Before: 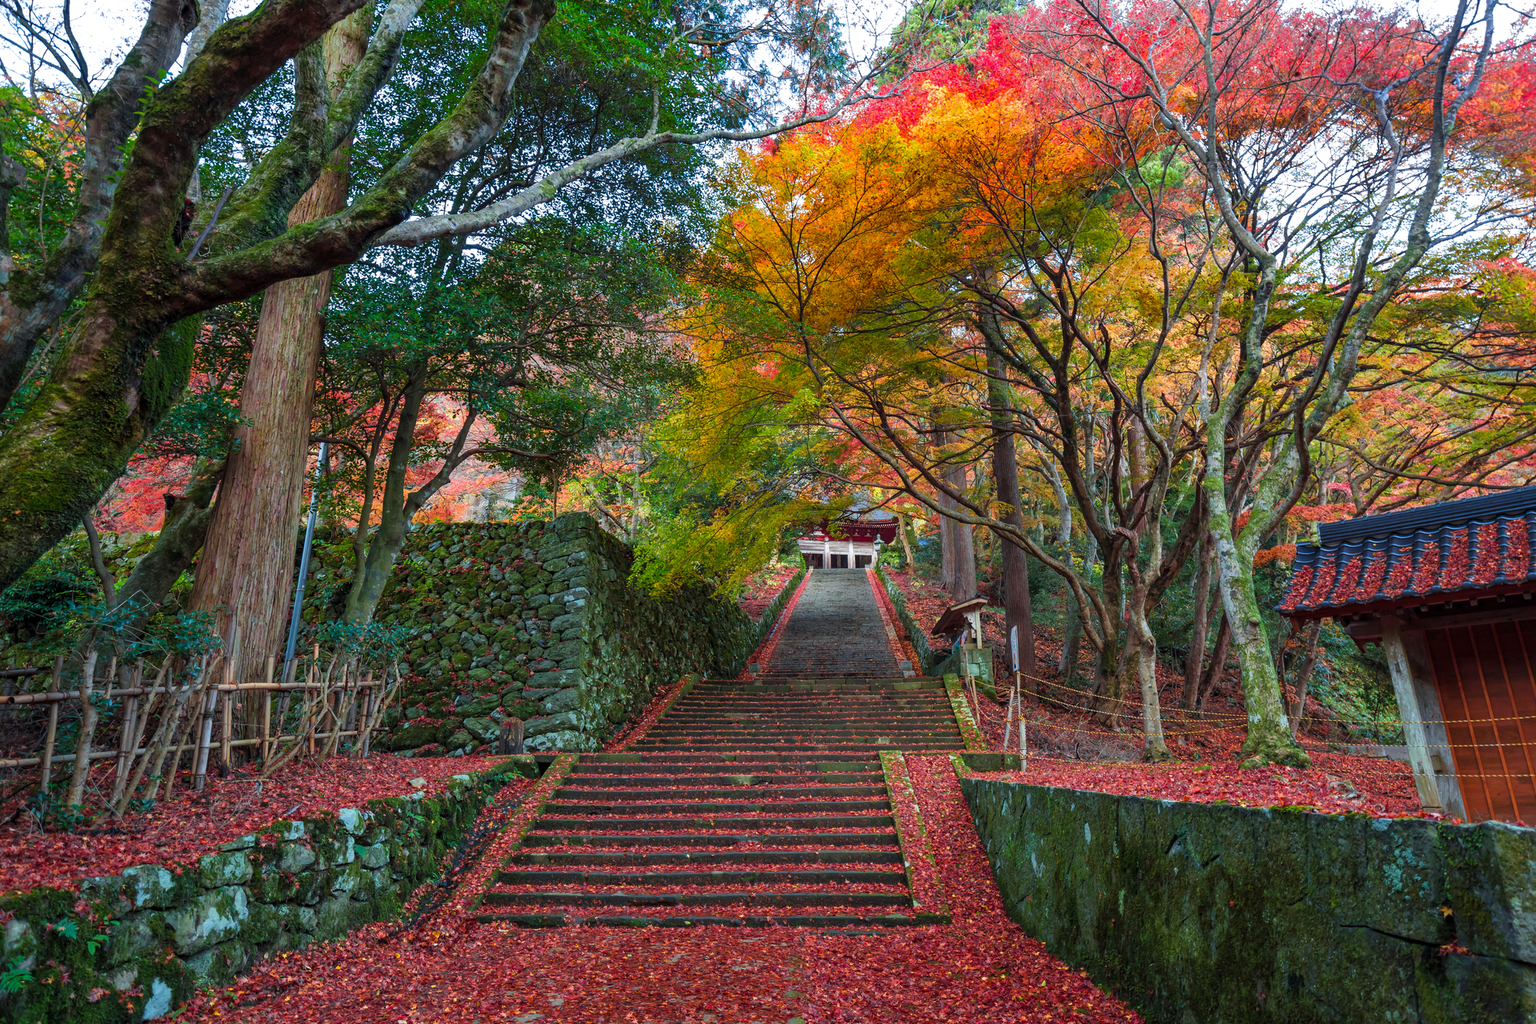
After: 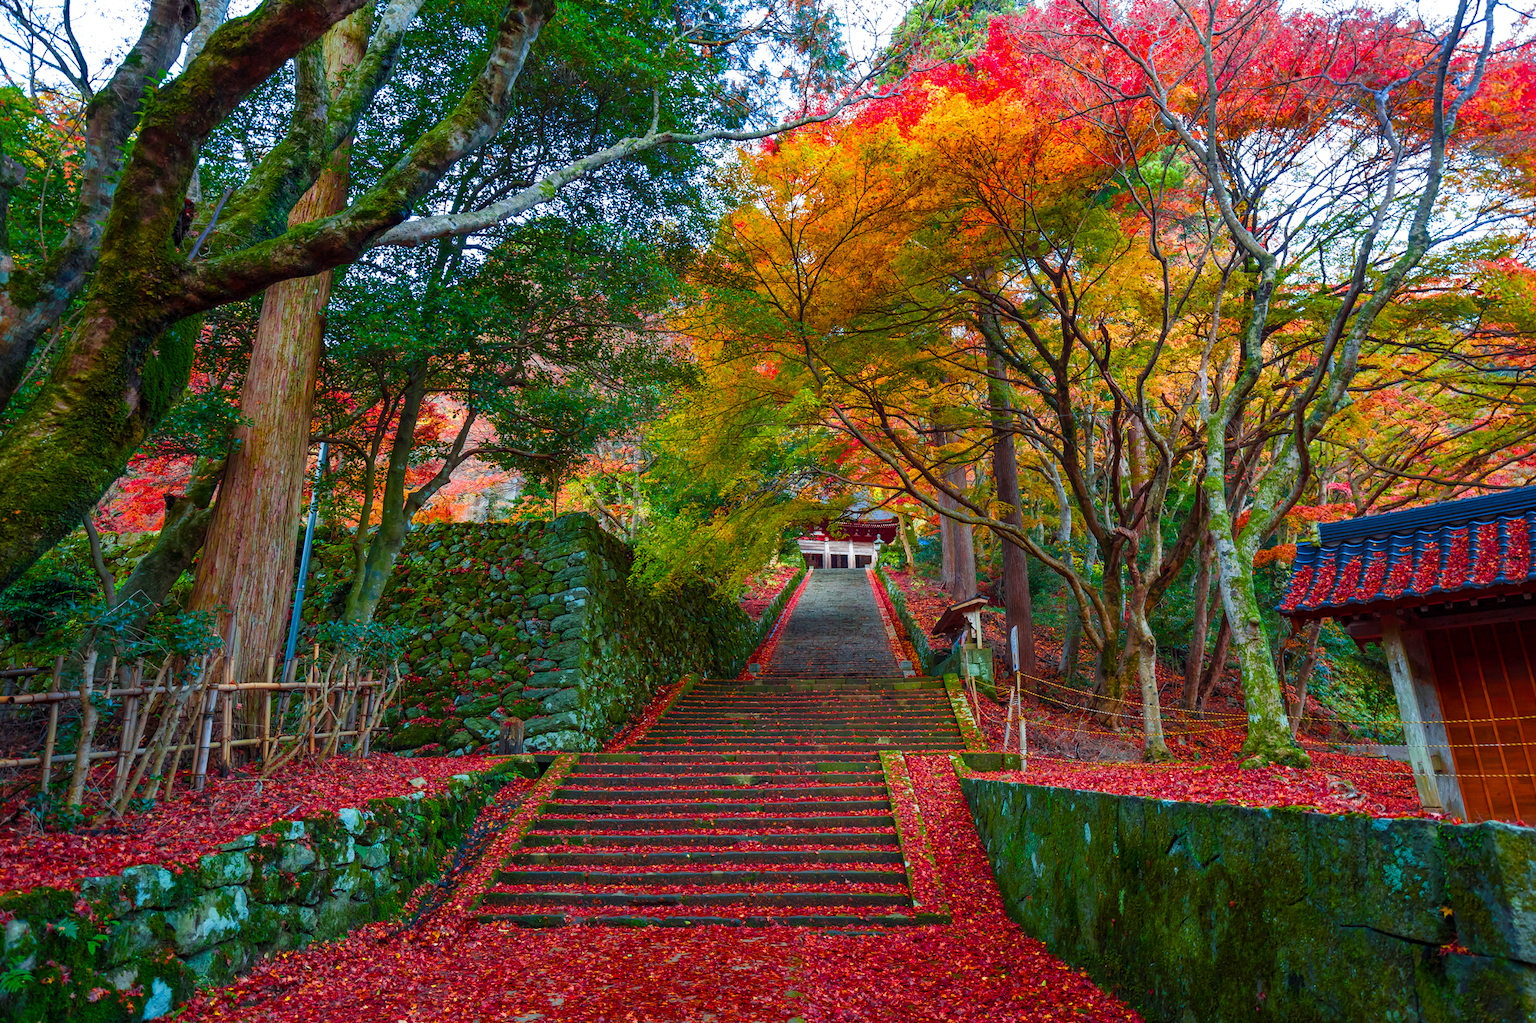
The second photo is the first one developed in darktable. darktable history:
color balance rgb: perceptual saturation grading › global saturation 20%, perceptual saturation grading › highlights -25.741%, perceptual saturation grading › shadows 50.004%, global vibrance 32.734%
